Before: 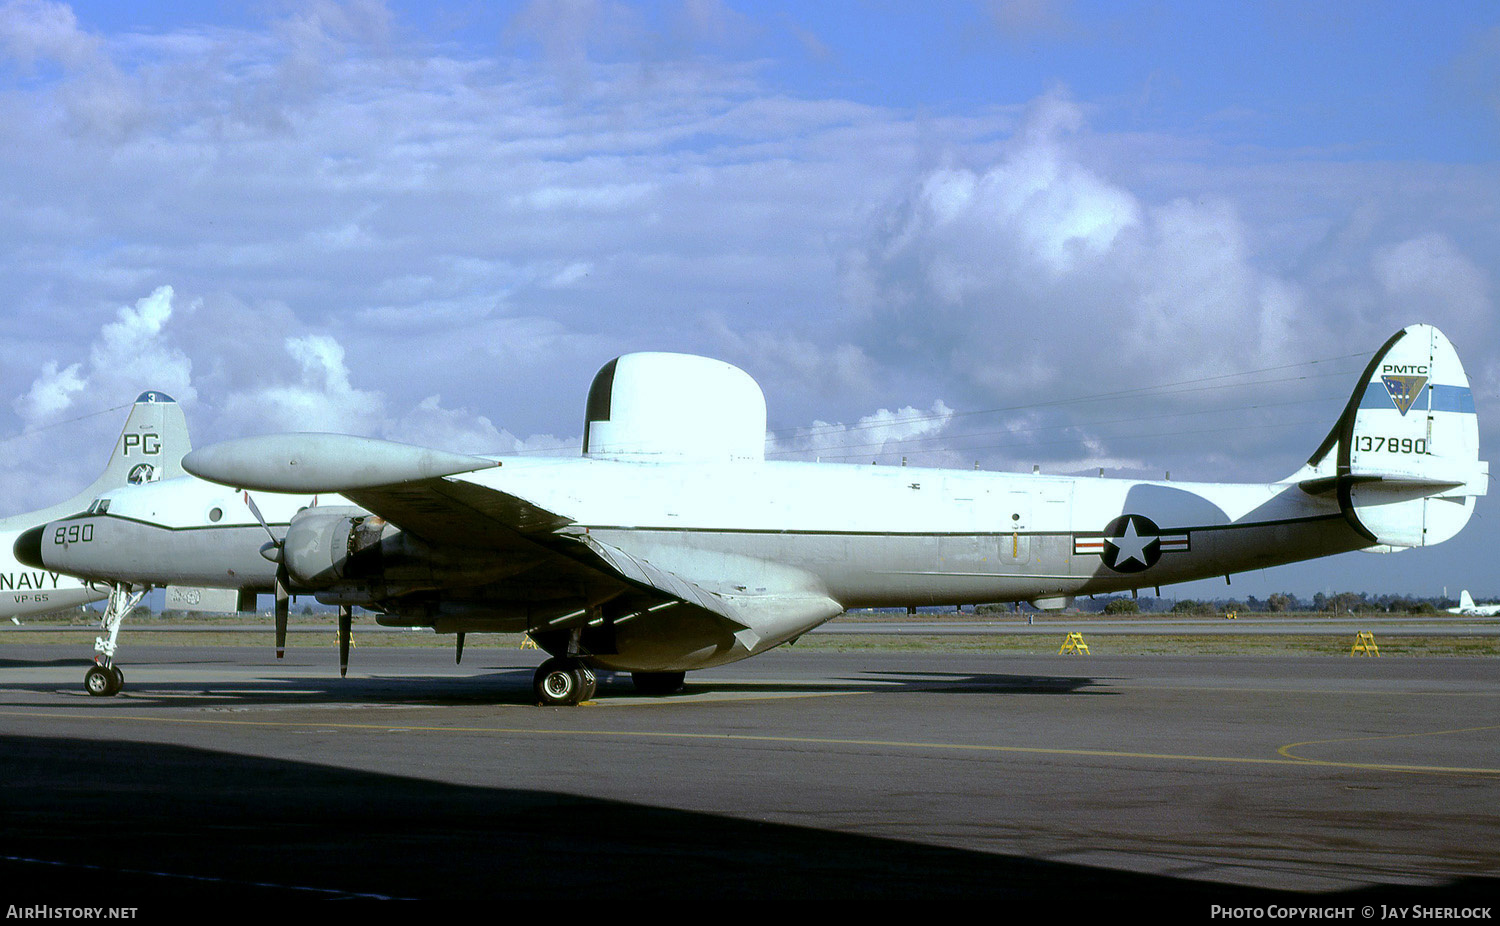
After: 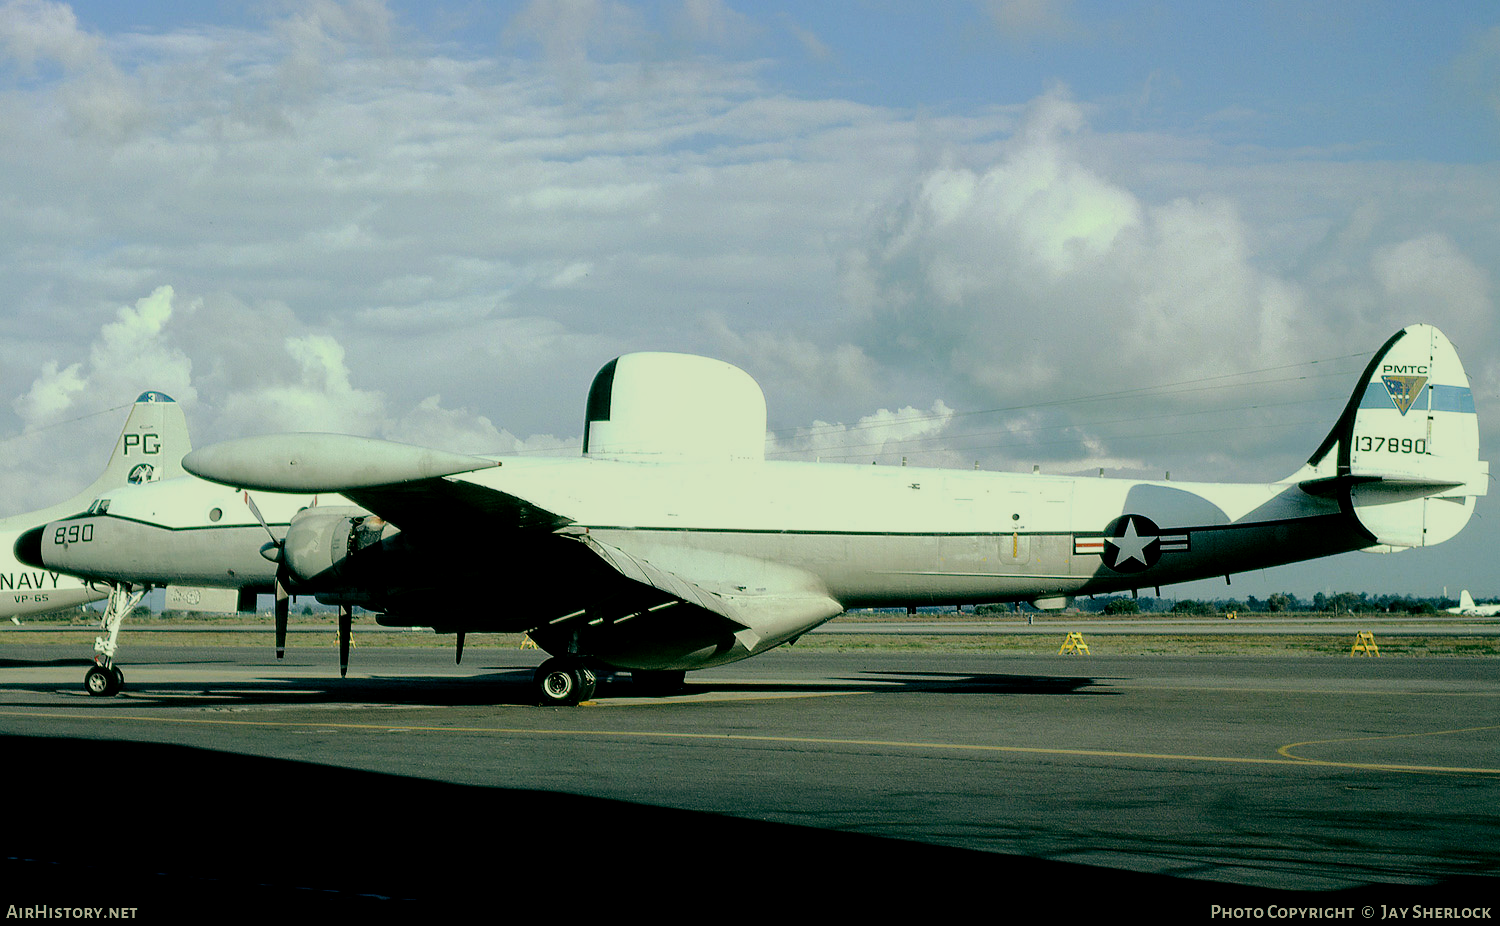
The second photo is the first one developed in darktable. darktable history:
filmic rgb: black relative exposure -6.68 EV, white relative exposure 4.56 EV, hardness 3.25
color balance: mode lift, gamma, gain (sRGB), lift [1, 0.69, 1, 1], gamma [1, 1.482, 1, 1], gain [1, 1, 1, 0.802]
tone equalizer: -8 EV -0.417 EV, -7 EV -0.389 EV, -6 EV -0.333 EV, -5 EV -0.222 EV, -3 EV 0.222 EV, -2 EV 0.333 EV, -1 EV 0.389 EV, +0 EV 0.417 EV, edges refinement/feathering 500, mask exposure compensation -1.57 EV, preserve details no
local contrast: highlights 100%, shadows 100%, detail 120%, midtone range 0.2
